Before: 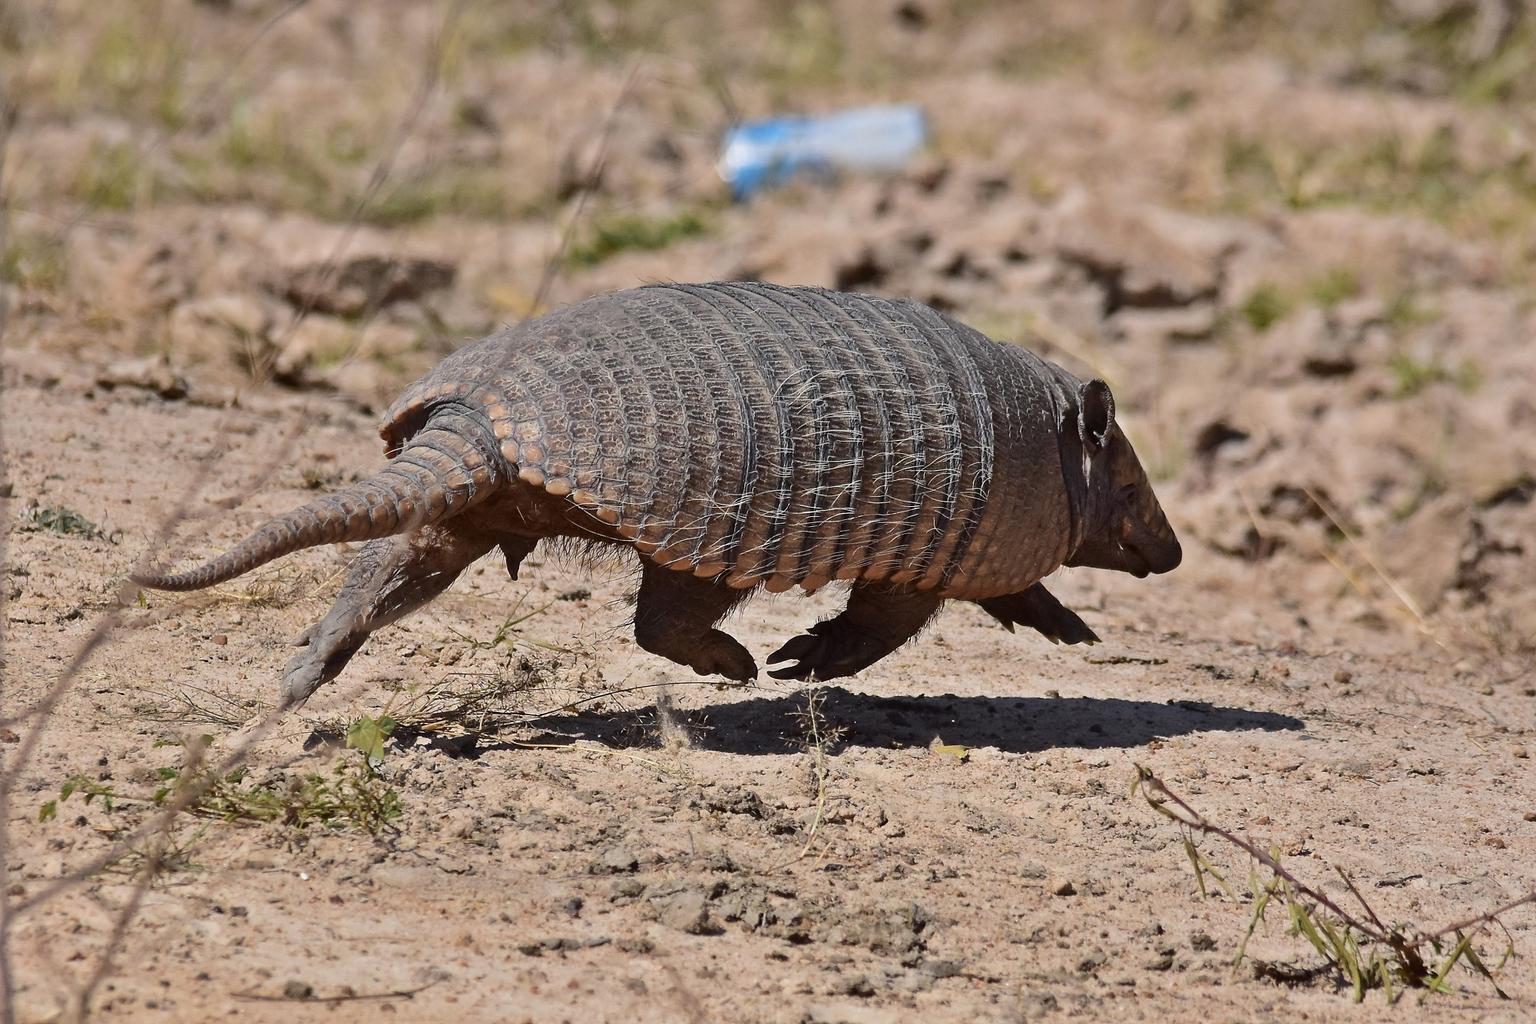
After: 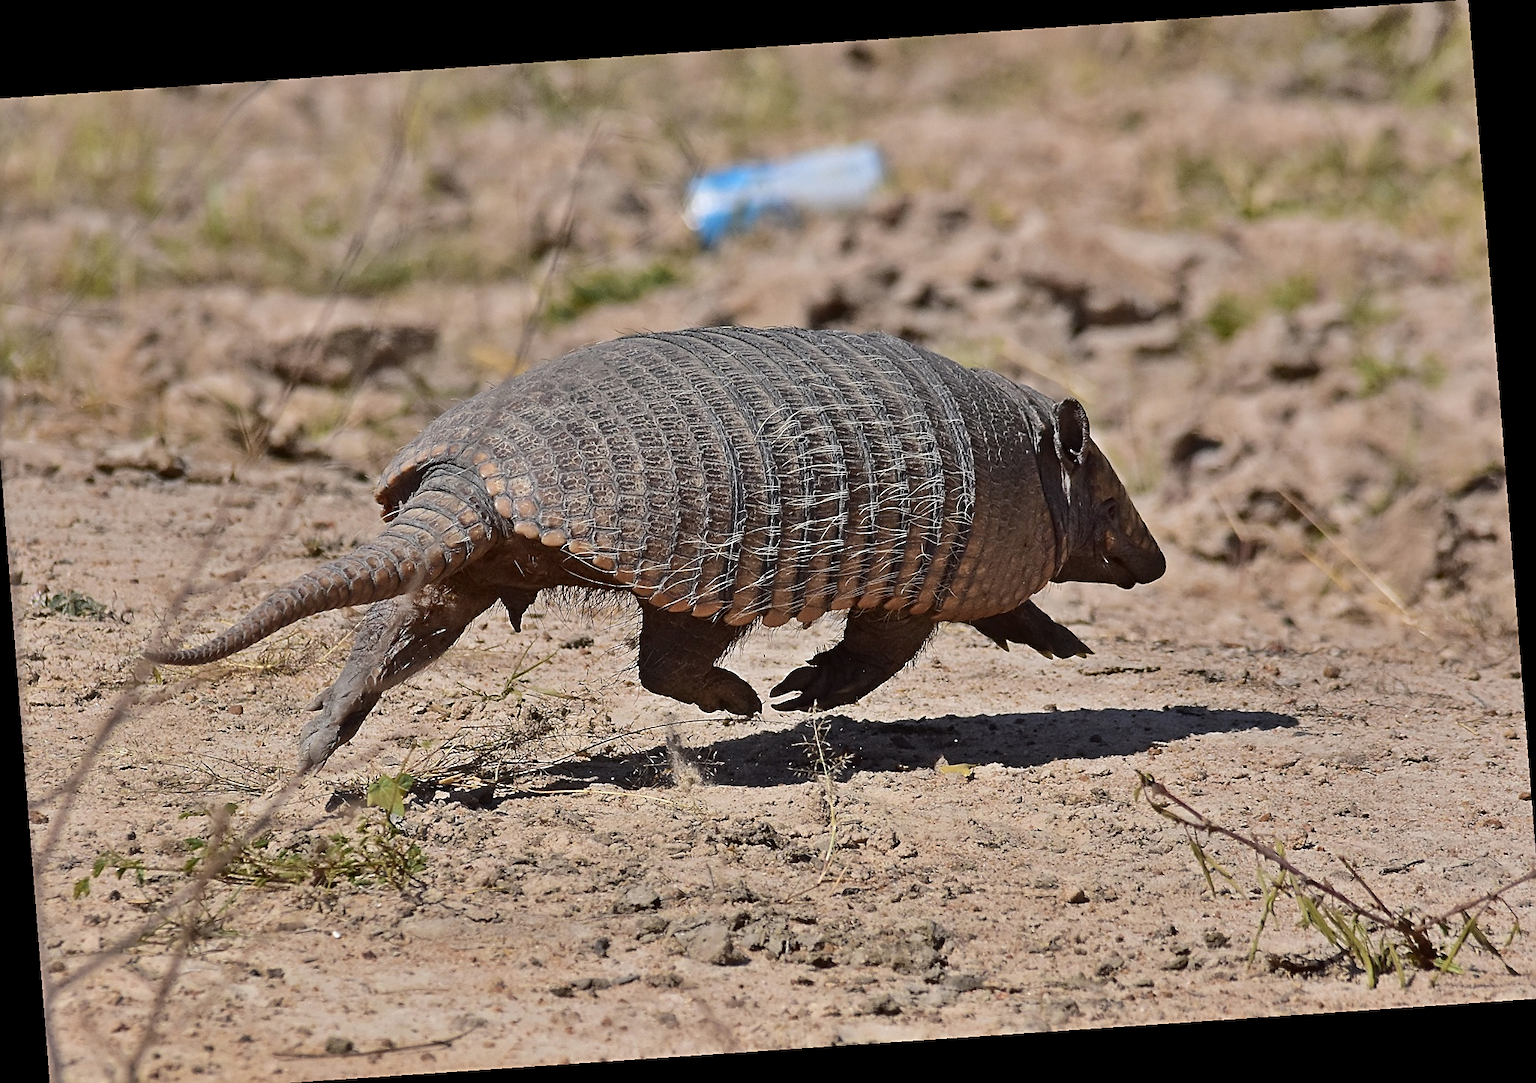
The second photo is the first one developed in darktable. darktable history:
rotate and perspective: rotation -4.2°, shear 0.006, automatic cropping off
crop and rotate: left 1.774%, right 0.633%, bottom 1.28%
color zones: curves: ch0 [(0.068, 0.464) (0.25, 0.5) (0.48, 0.508) (0.75, 0.536) (0.886, 0.476) (0.967, 0.456)]; ch1 [(0.066, 0.456) (0.25, 0.5) (0.616, 0.508) (0.746, 0.56) (0.934, 0.444)]
sharpen: on, module defaults
shadows and highlights: radius 118.69, shadows 42.21, highlights -61.56, soften with gaussian
